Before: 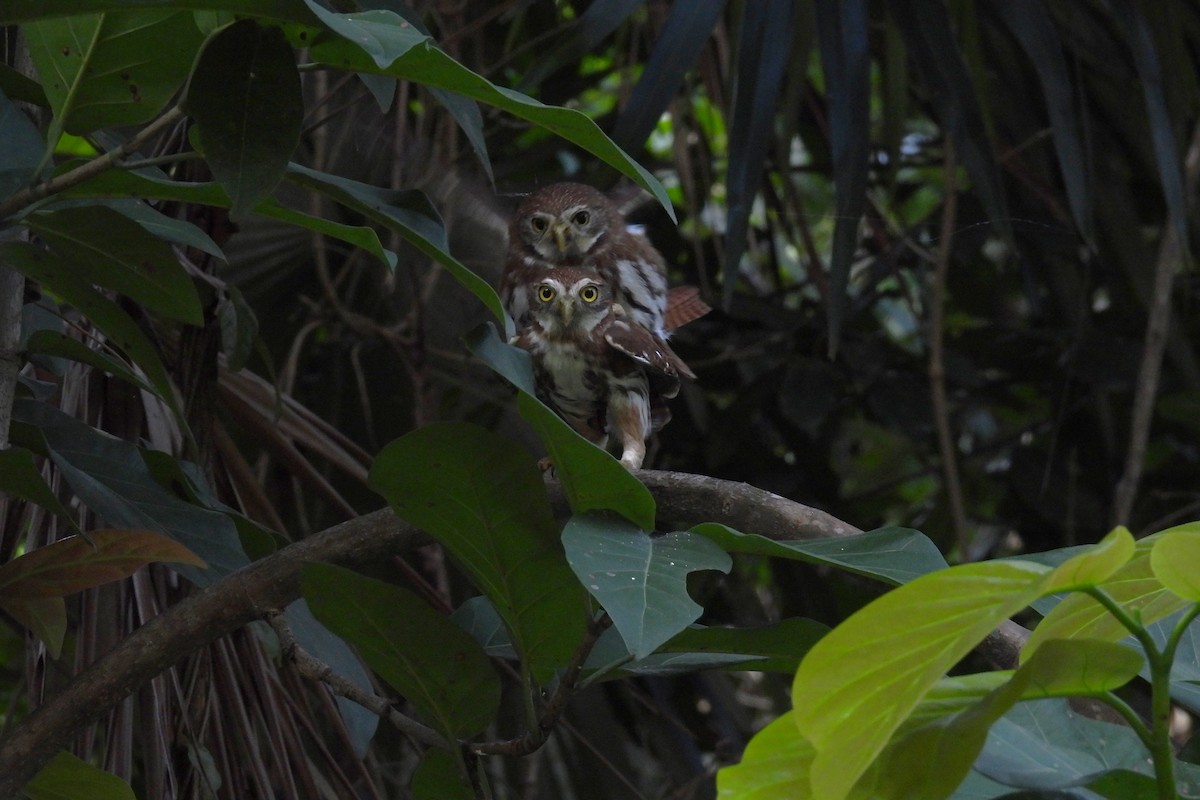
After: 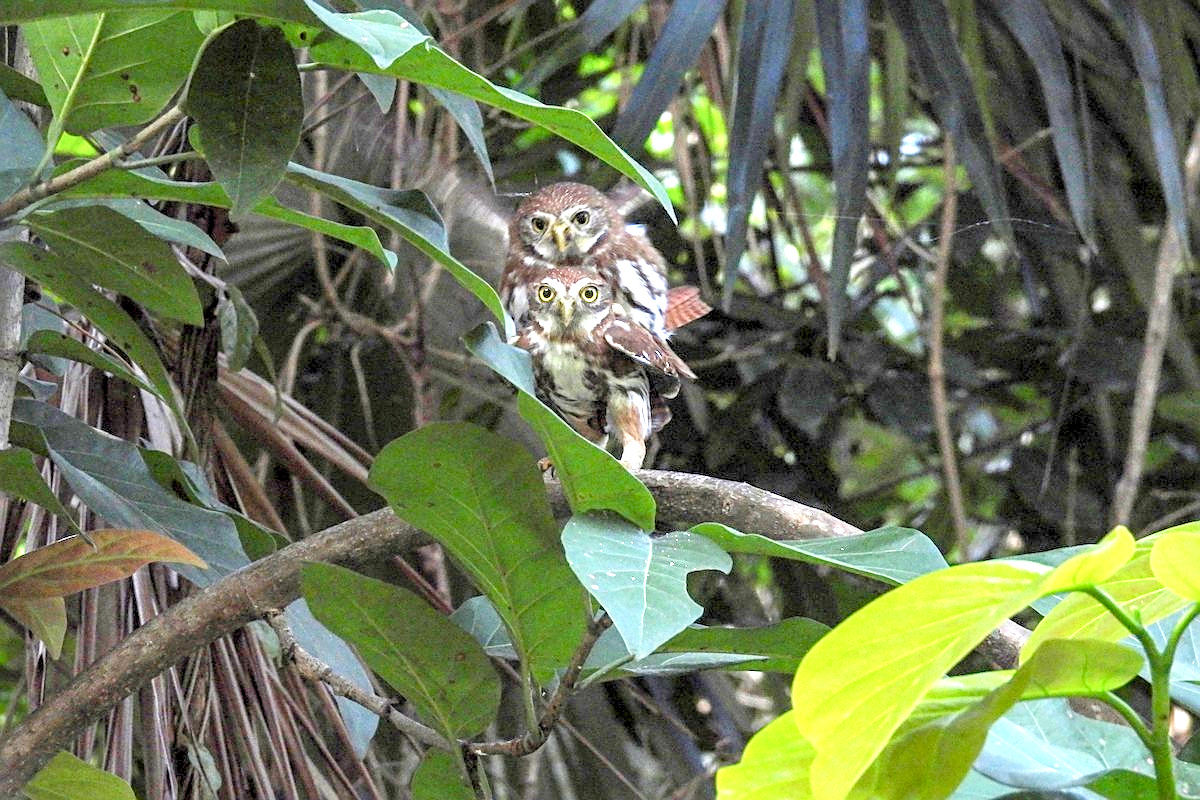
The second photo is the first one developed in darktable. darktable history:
levels: levels [0.072, 0.414, 0.976]
sharpen: on, module defaults
local contrast: highlights 60%, shadows 60%, detail 160%
exposure: exposure 2 EV, compensate exposure bias true, compensate highlight preservation false
